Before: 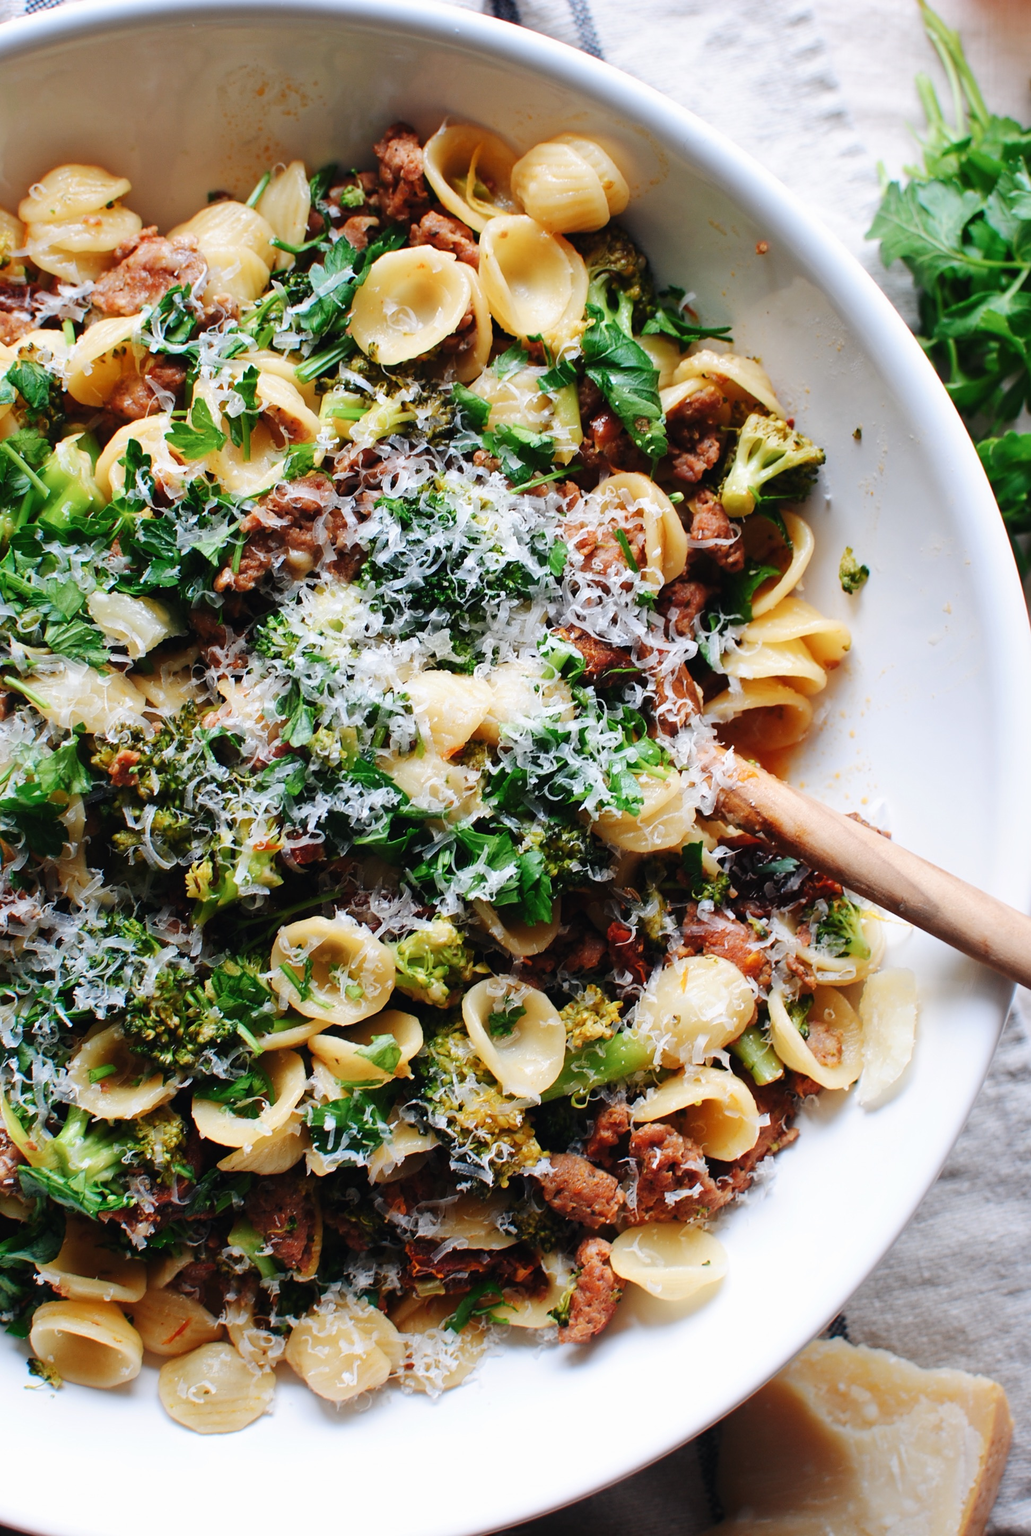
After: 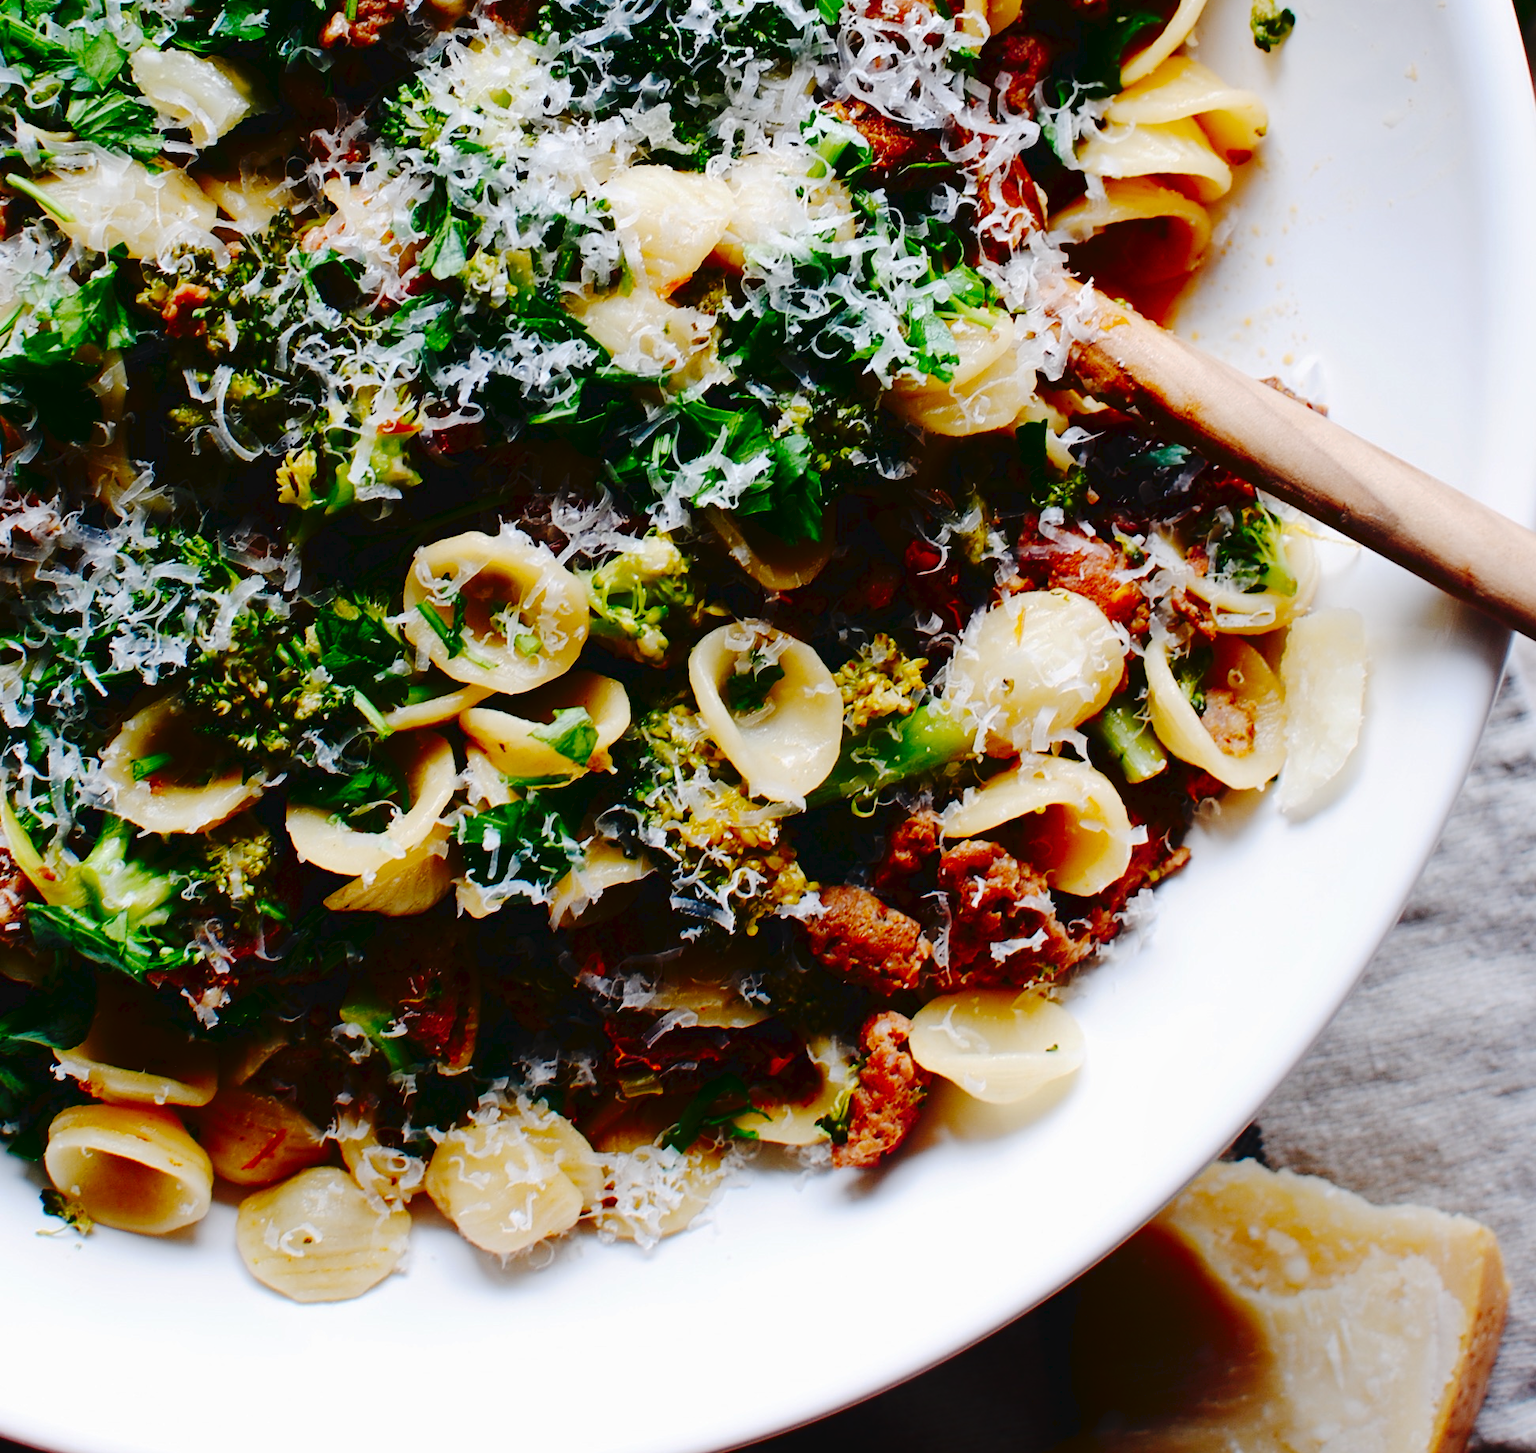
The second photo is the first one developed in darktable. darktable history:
tone curve: curves: ch0 [(0, 0) (0.003, 0.031) (0.011, 0.033) (0.025, 0.038) (0.044, 0.049) (0.069, 0.059) (0.1, 0.071) (0.136, 0.093) (0.177, 0.142) (0.224, 0.204) (0.277, 0.292) (0.335, 0.387) (0.399, 0.484) (0.468, 0.567) (0.543, 0.643) (0.623, 0.712) (0.709, 0.776) (0.801, 0.837) (0.898, 0.903) (1, 1)], preserve colors none
local contrast: mode bilateral grid, contrast 100, coarseness 100, detail 94%, midtone range 0.2
crop and rotate: top 36.435%
contrast brightness saturation: contrast 0.1, brightness -0.26, saturation 0.14
